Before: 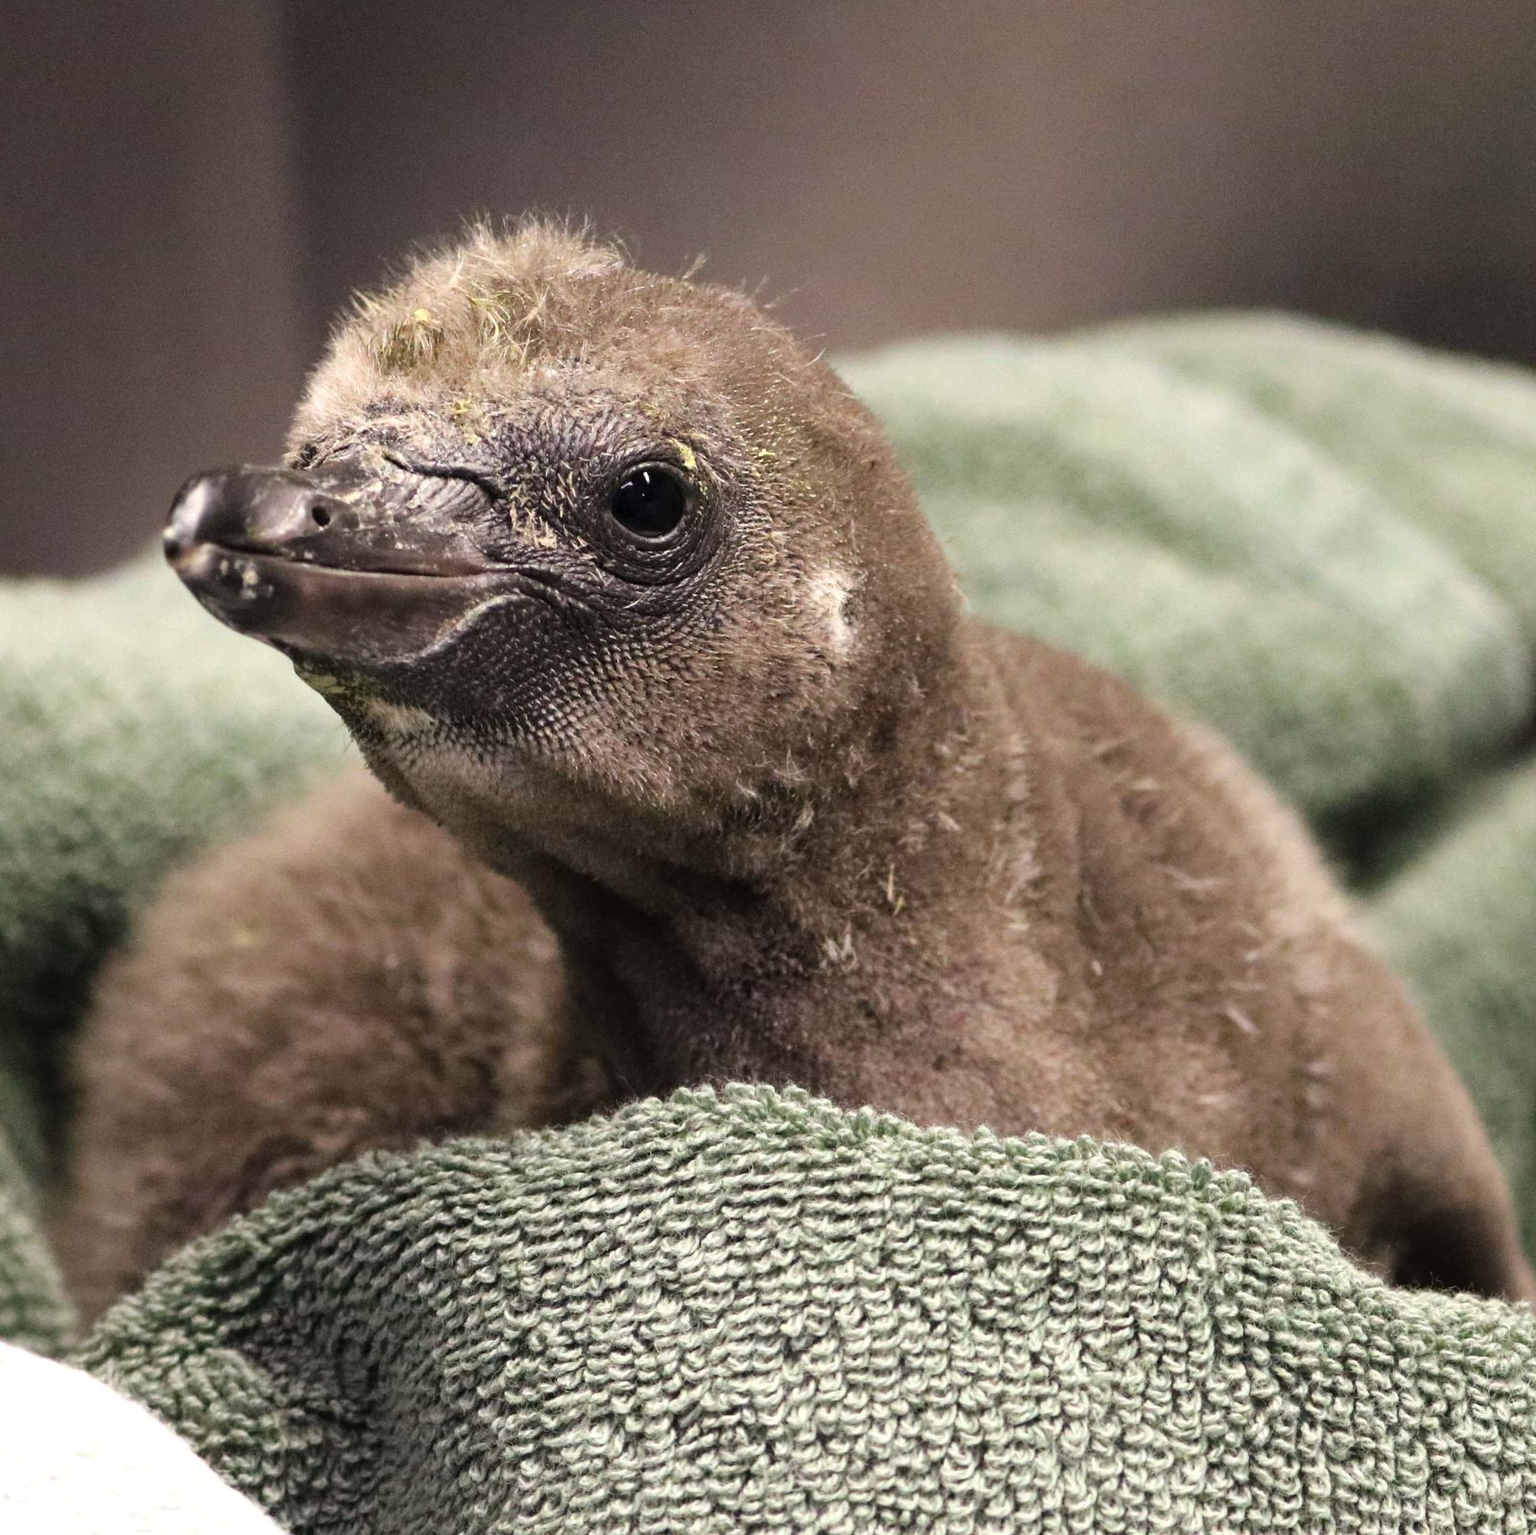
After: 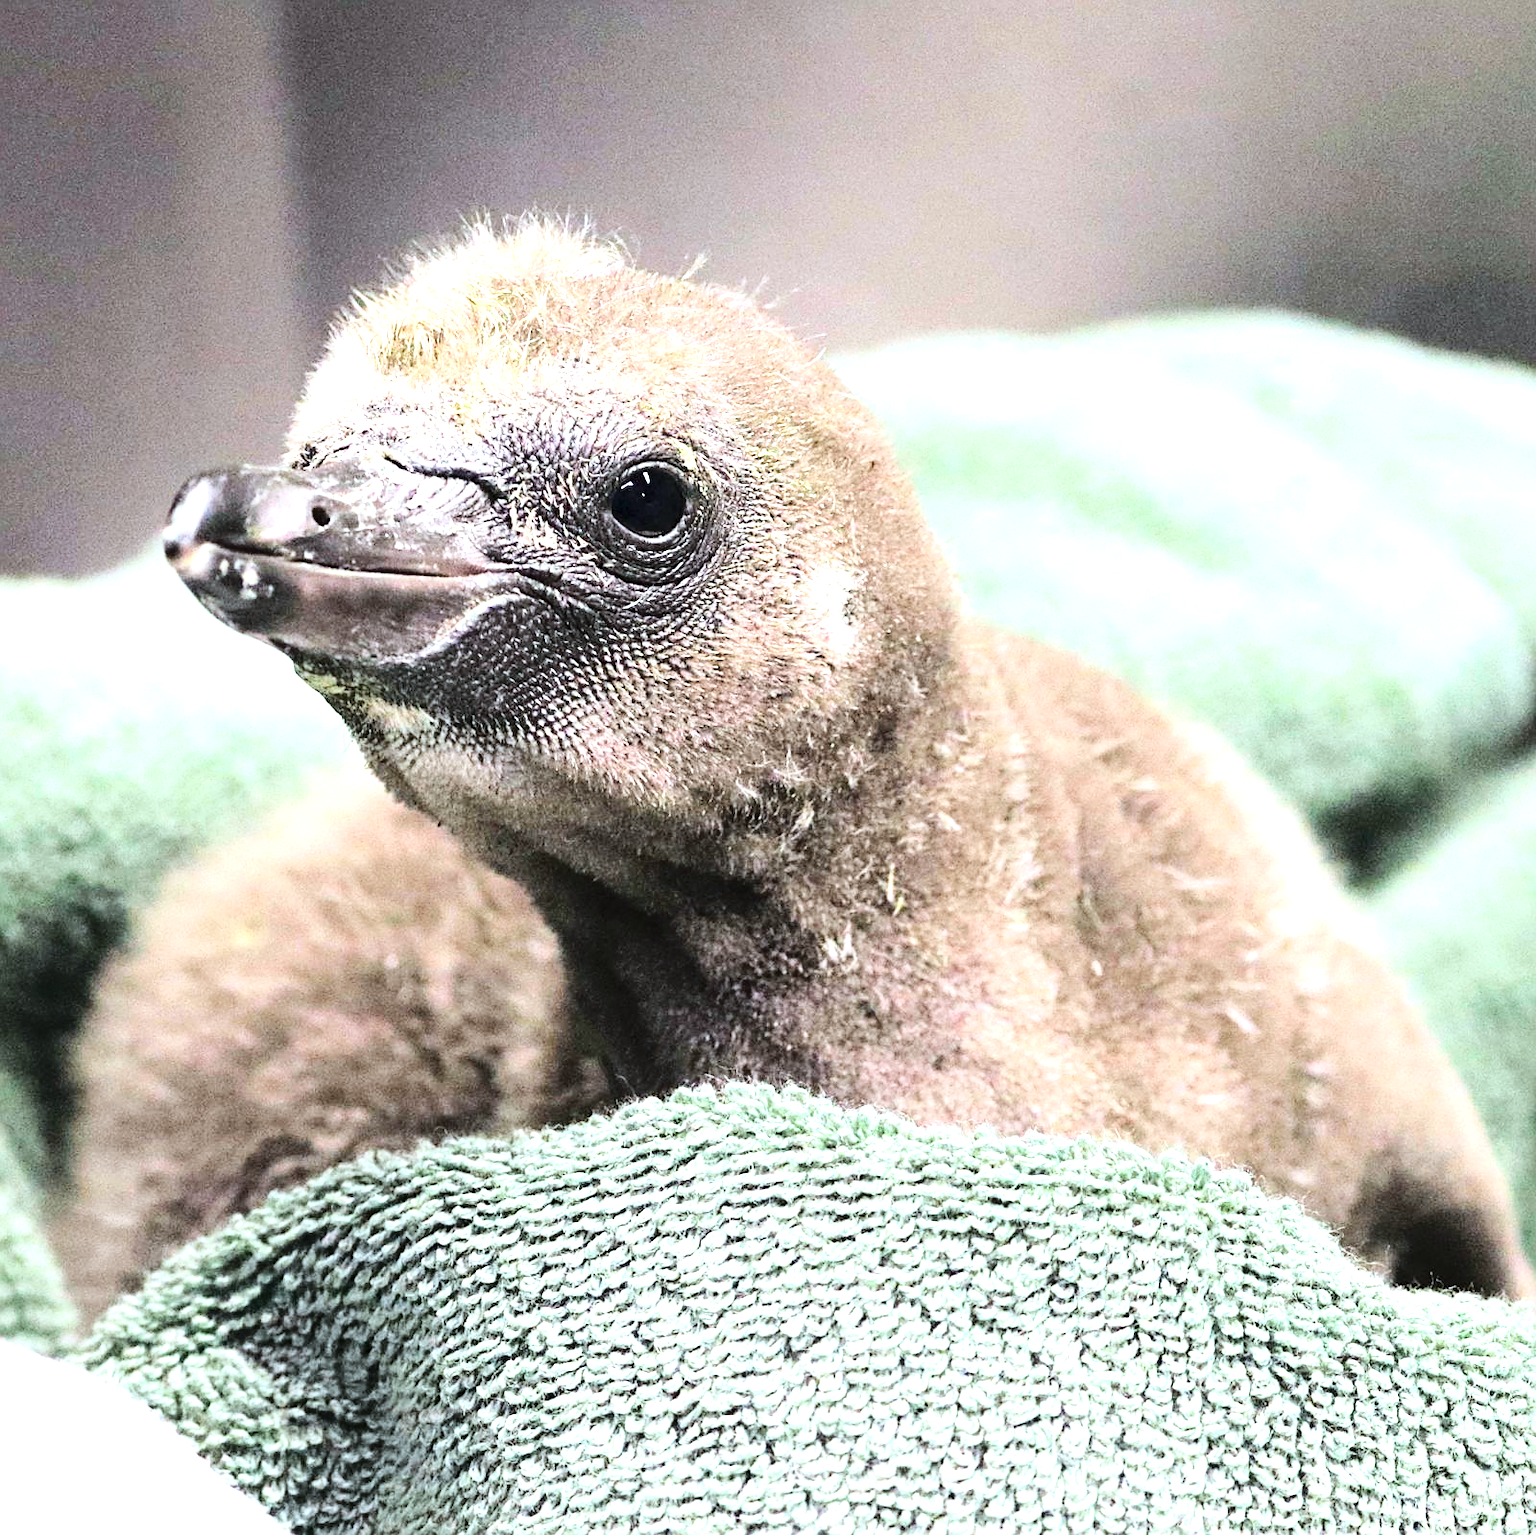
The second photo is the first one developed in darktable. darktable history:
sharpen: on, module defaults
color calibration: gray › normalize channels true, illuminant F (fluorescent), F source F9 (Cool White Deluxe 4150 K) – high CRI, x 0.374, y 0.373, temperature 4157.95 K, gamut compression 0.003
base curve: curves: ch0 [(0, 0) (0.036, 0.025) (0.121, 0.166) (0.206, 0.329) (0.605, 0.79) (1, 1)]
exposure: black level correction 0, exposure 1.441 EV, compensate exposure bias true, compensate highlight preservation false
